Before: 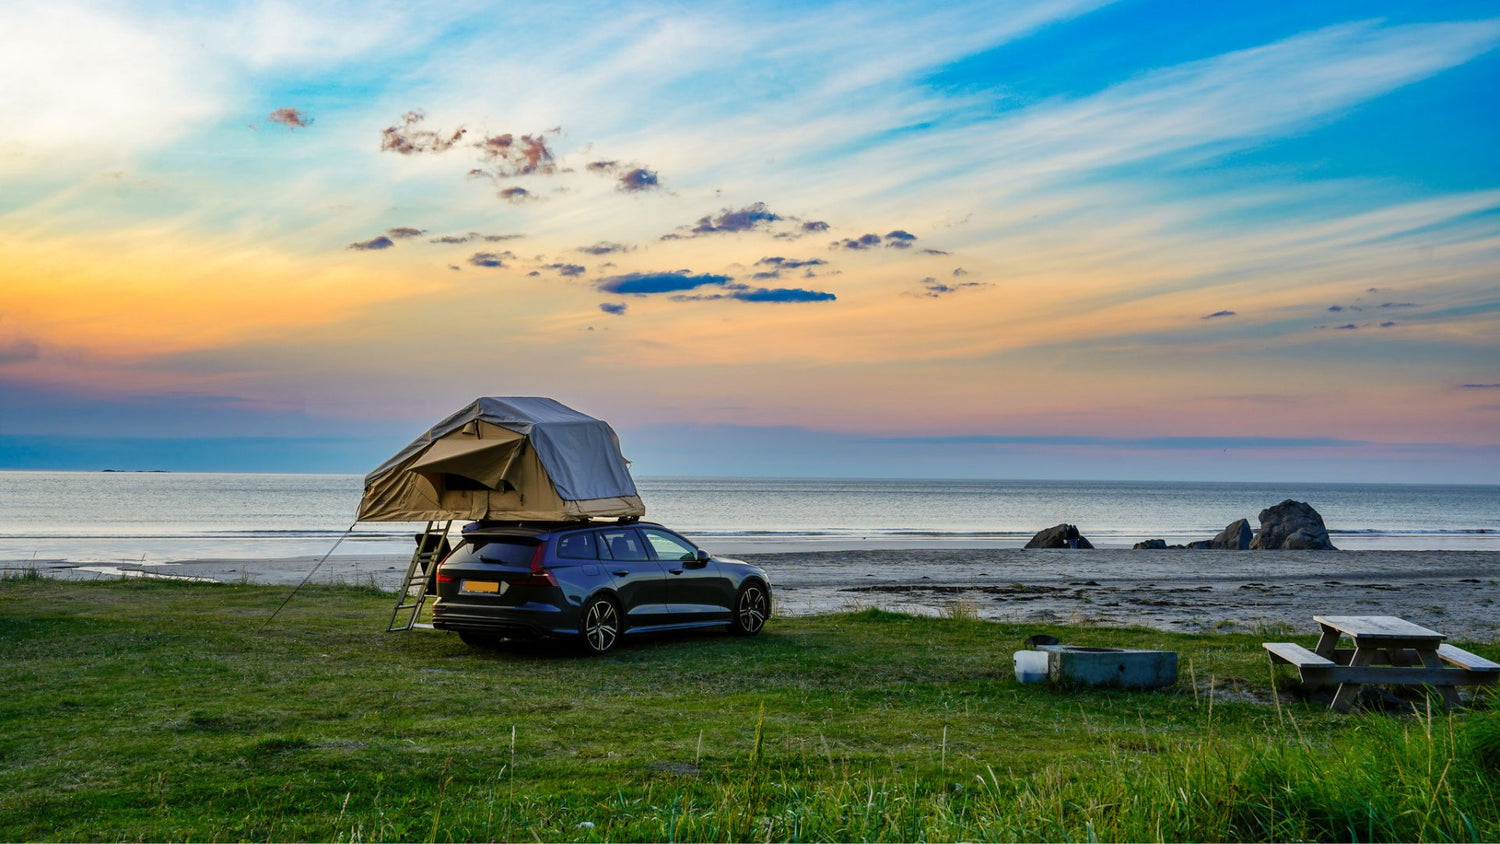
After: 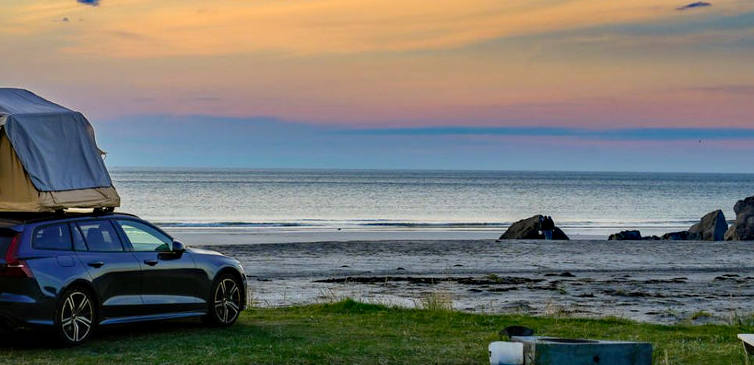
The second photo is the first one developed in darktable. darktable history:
haze removal: strength 0.29, distance 0.25, compatibility mode true, adaptive false
crop: left 35.03%, top 36.625%, right 14.663%, bottom 20.057%
